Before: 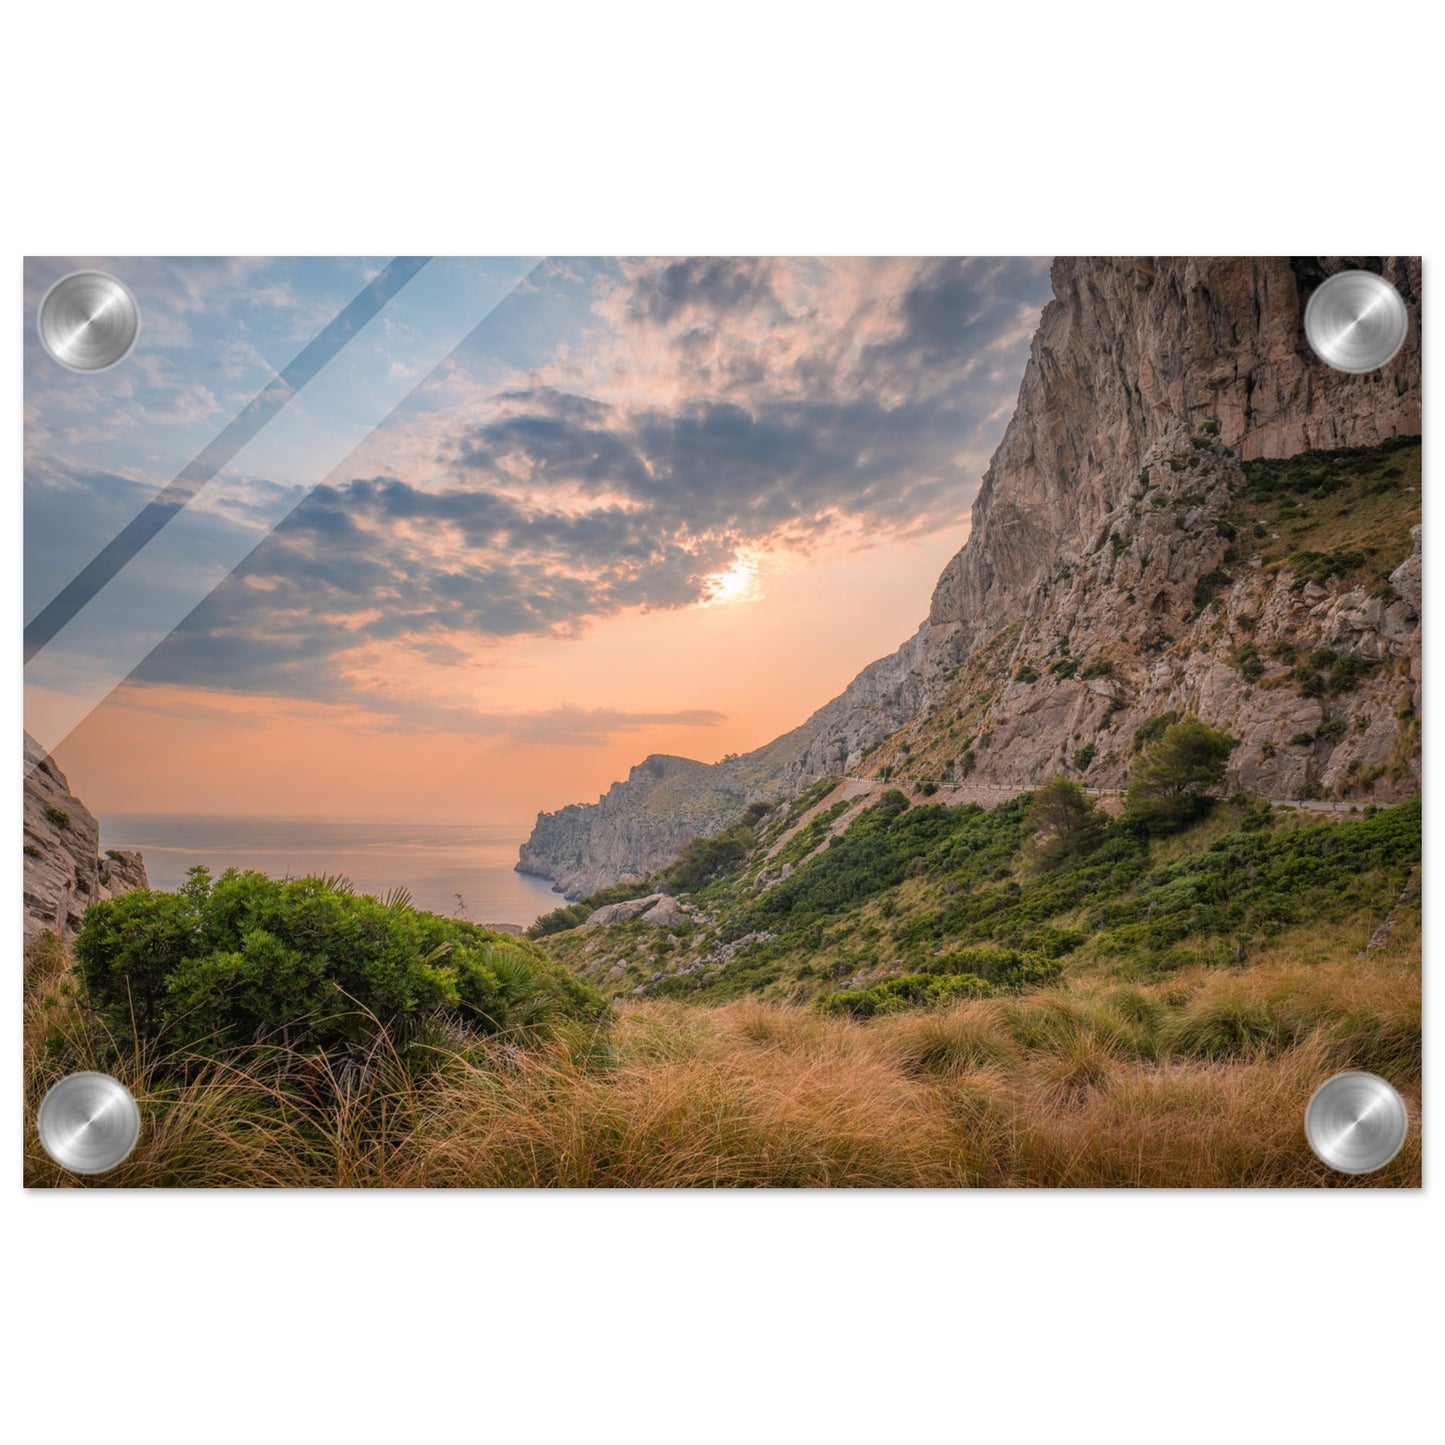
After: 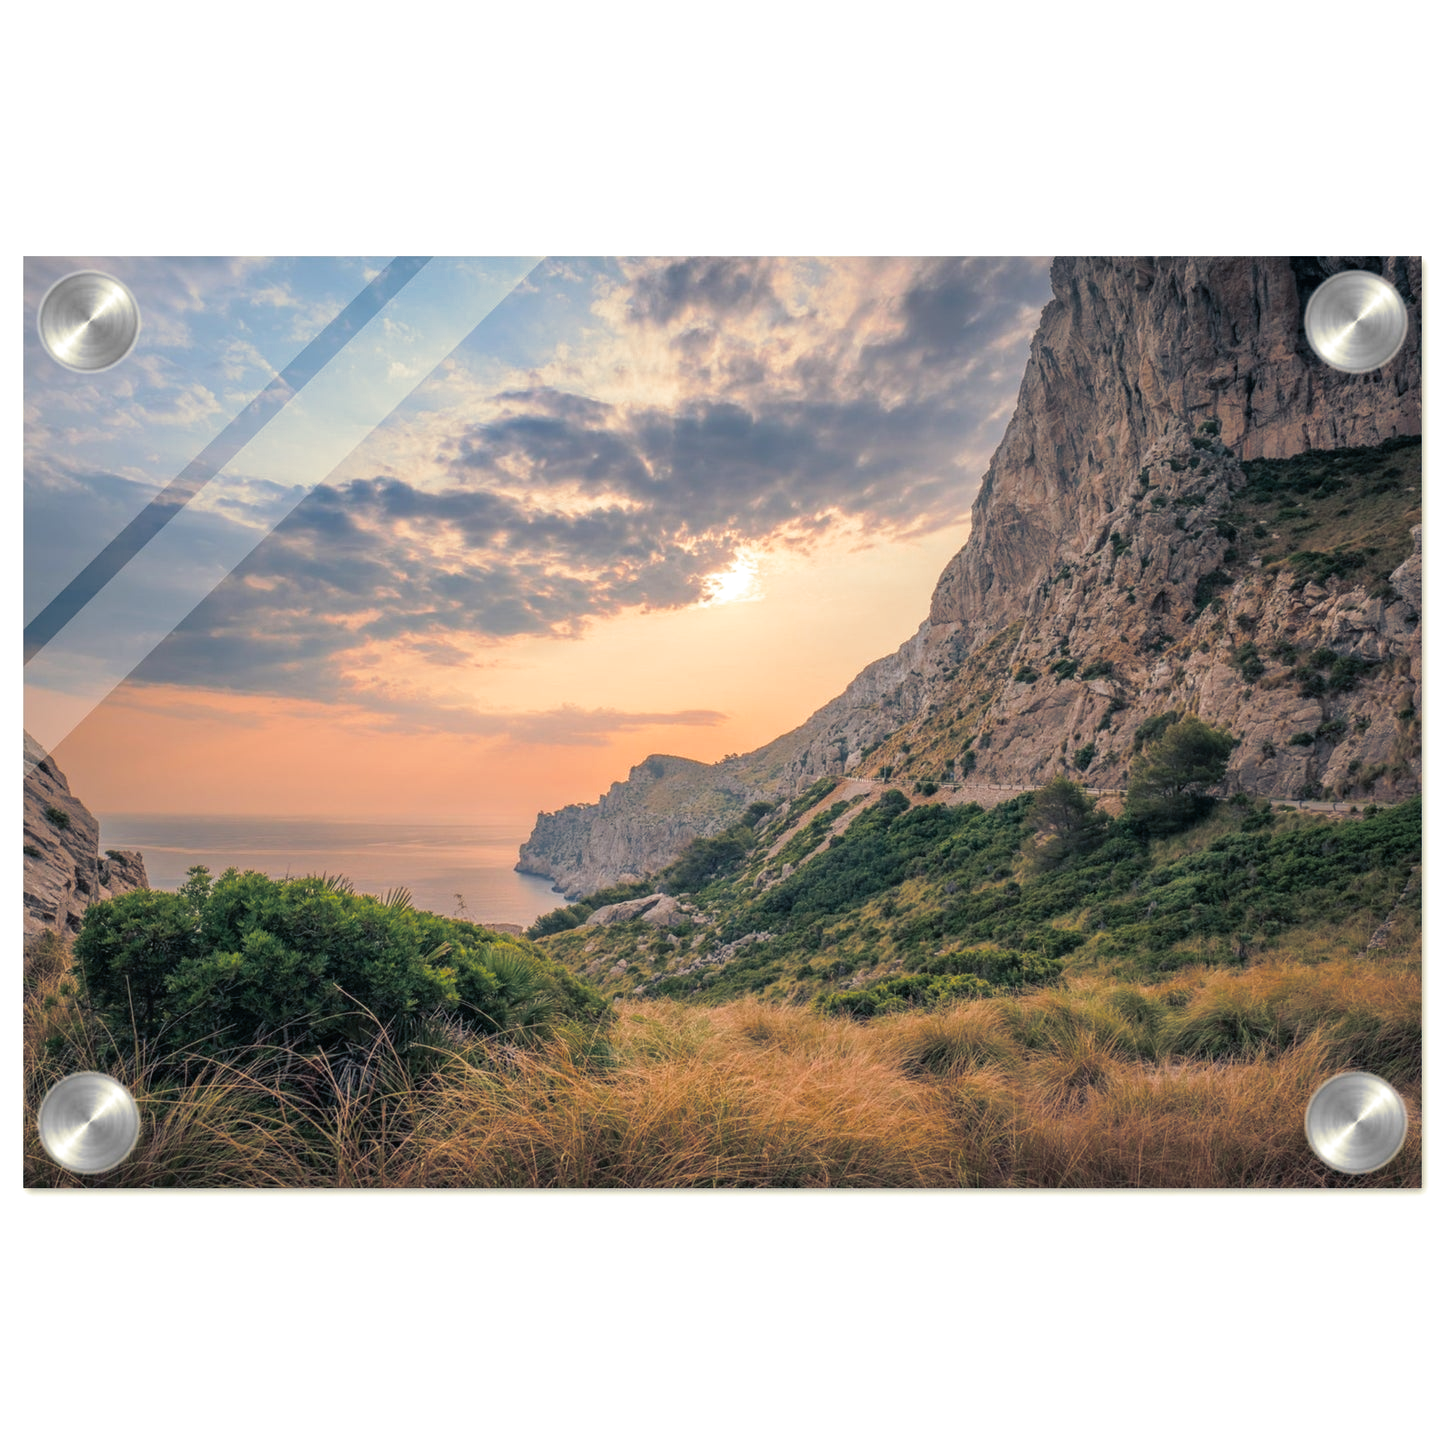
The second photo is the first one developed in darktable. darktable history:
exposure: exposure 0.2 EV, compensate highlight preservation false
split-toning: shadows › hue 216°, shadows › saturation 1, highlights › hue 57.6°, balance -33.4
